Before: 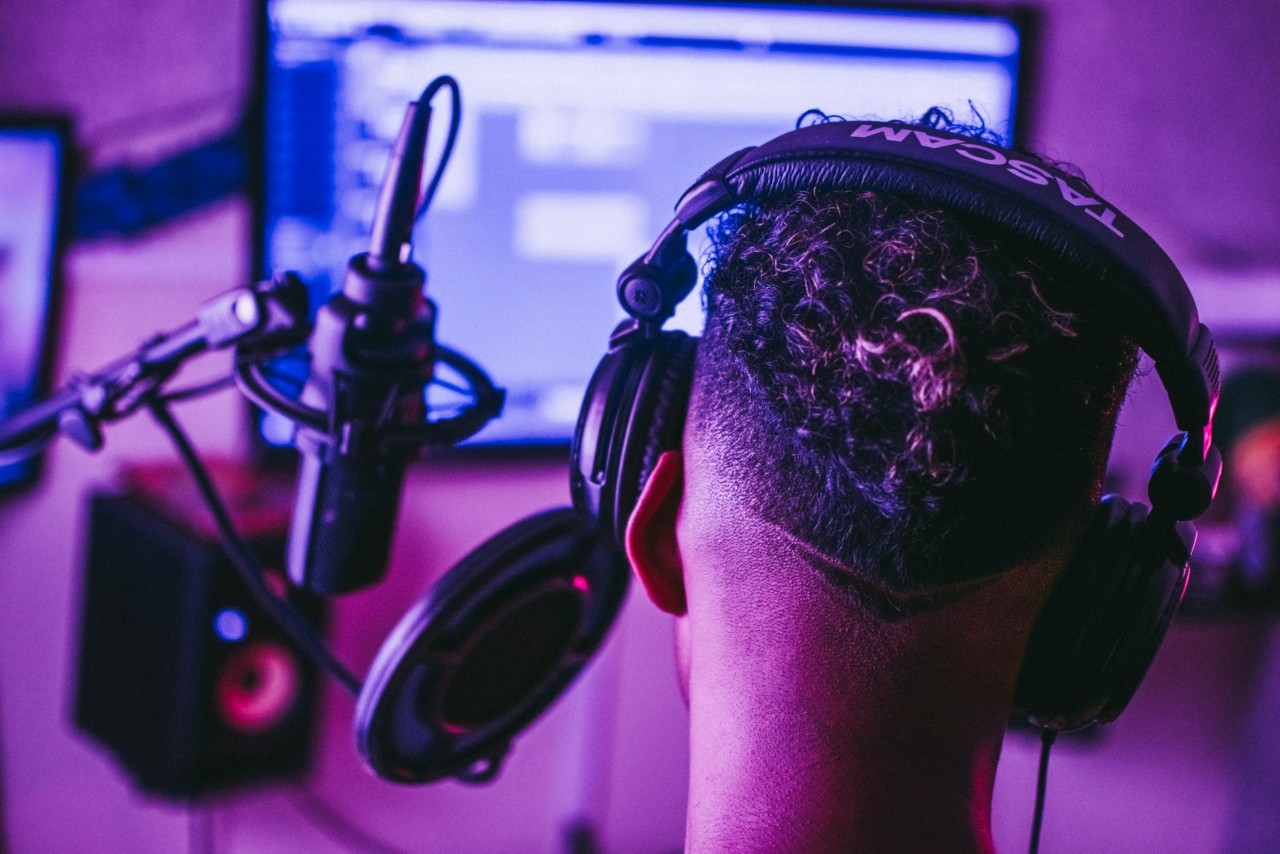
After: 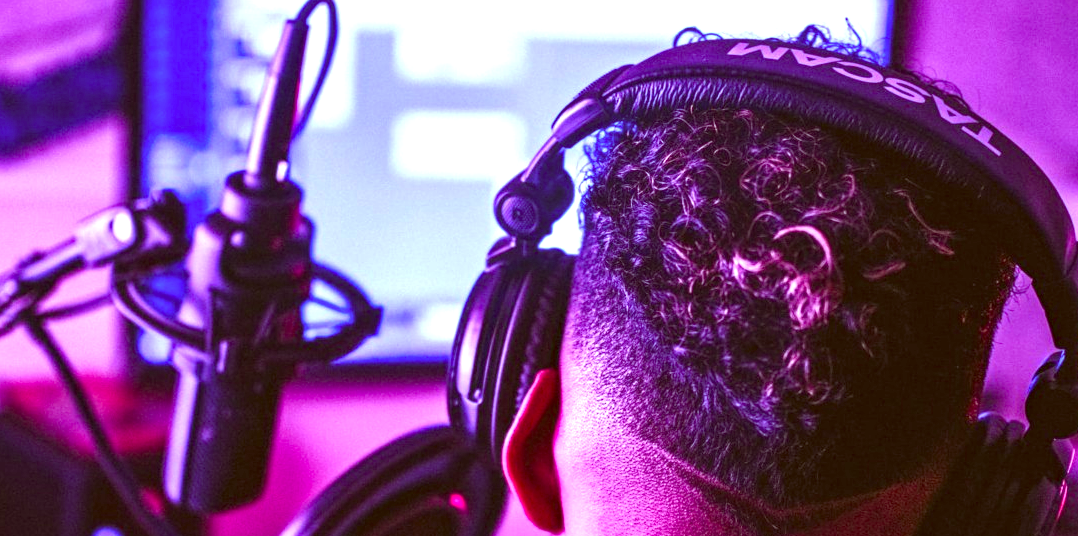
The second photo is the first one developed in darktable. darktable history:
crop and rotate: left 9.678%, top 9.618%, right 6.061%, bottom 27.507%
exposure: black level correction 0.001, exposure 1.131 EV, compensate highlight preservation false
haze removal: compatibility mode true, adaptive false
color correction: highlights a* -6.96, highlights b* -0.181, shadows a* 20.69, shadows b* 12.04
